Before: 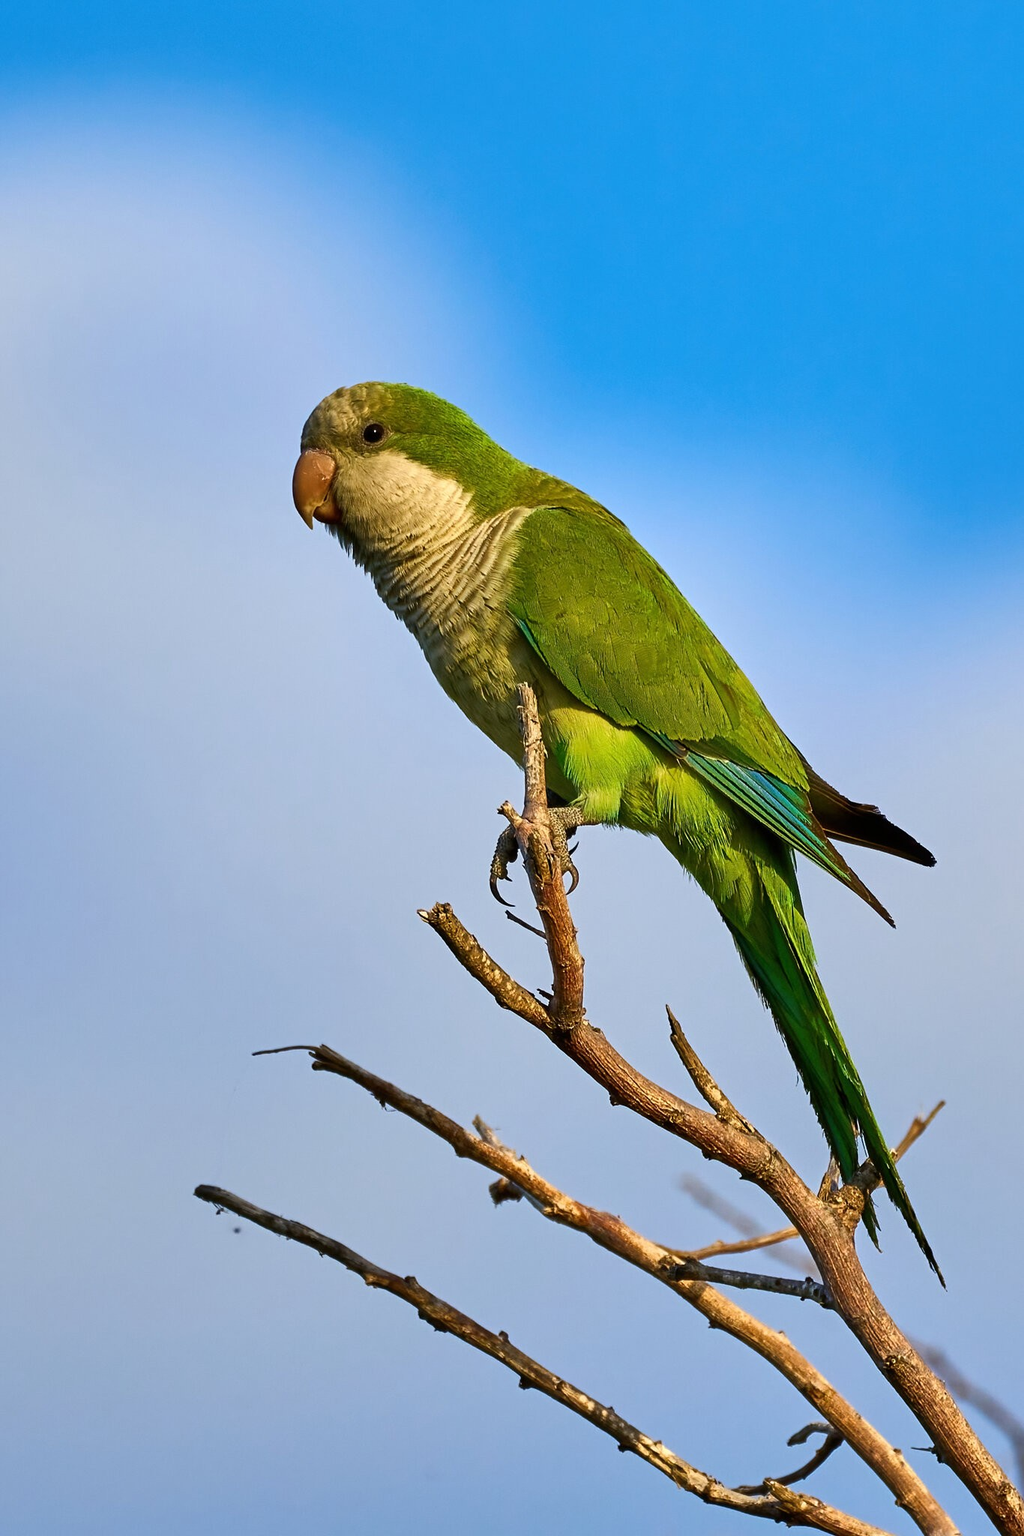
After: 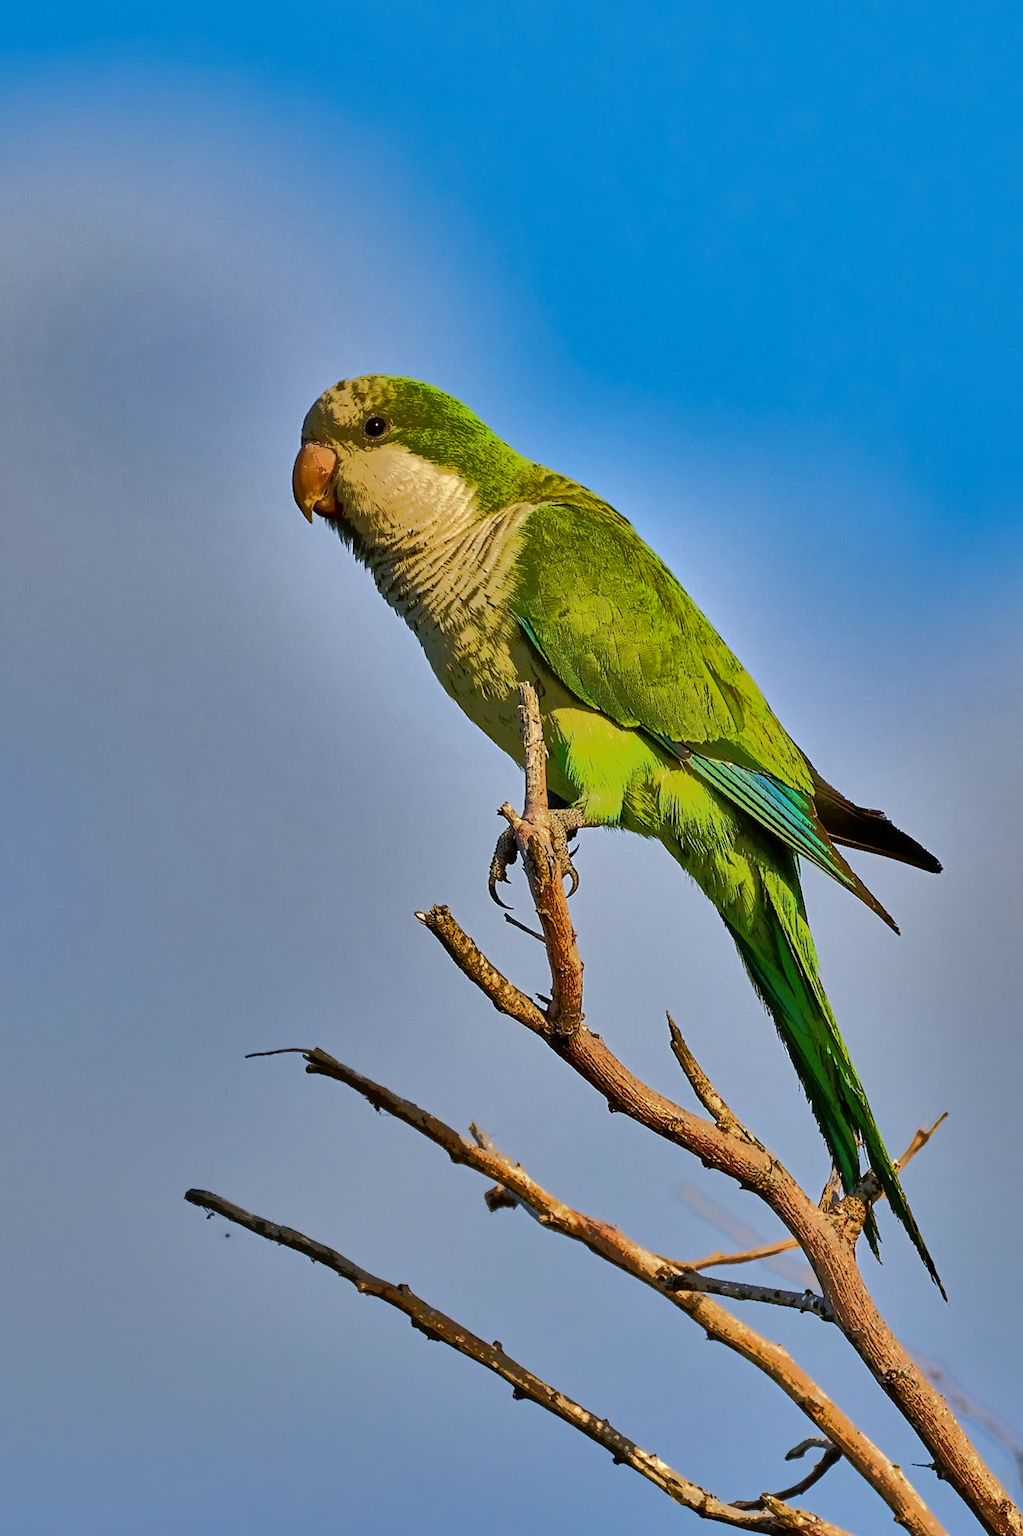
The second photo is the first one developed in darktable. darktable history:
crop and rotate: angle -0.628°
tone equalizer: -7 EV -0.631 EV, -6 EV 1 EV, -5 EV -0.472 EV, -4 EV 0.398 EV, -3 EV 0.41 EV, -2 EV 0.146 EV, -1 EV -0.157 EV, +0 EV -0.372 EV, edges refinement/feathering 500, mask exposure compensation -1.57 EV, preserve details no
shadows and highlights: shadows 20.87, highlights -82.3, soften with gaussian
